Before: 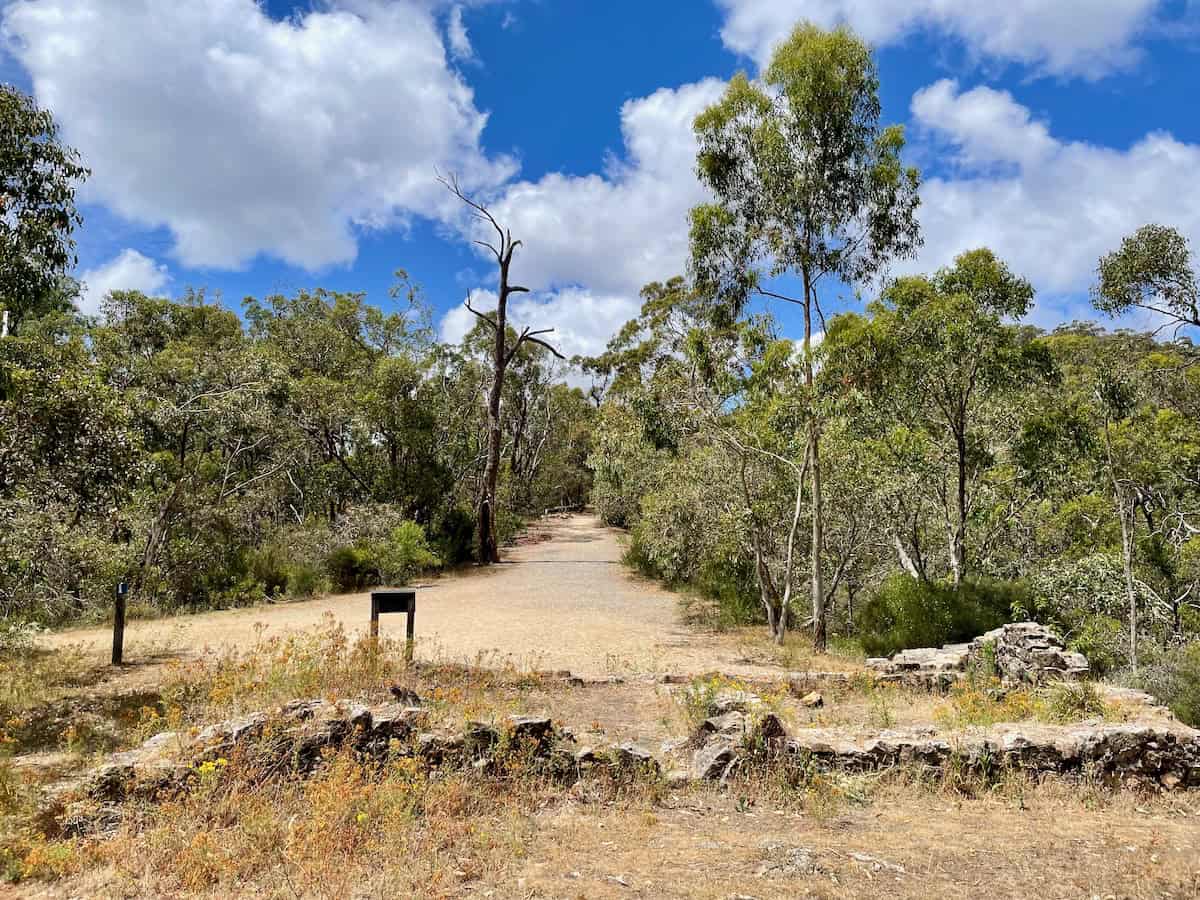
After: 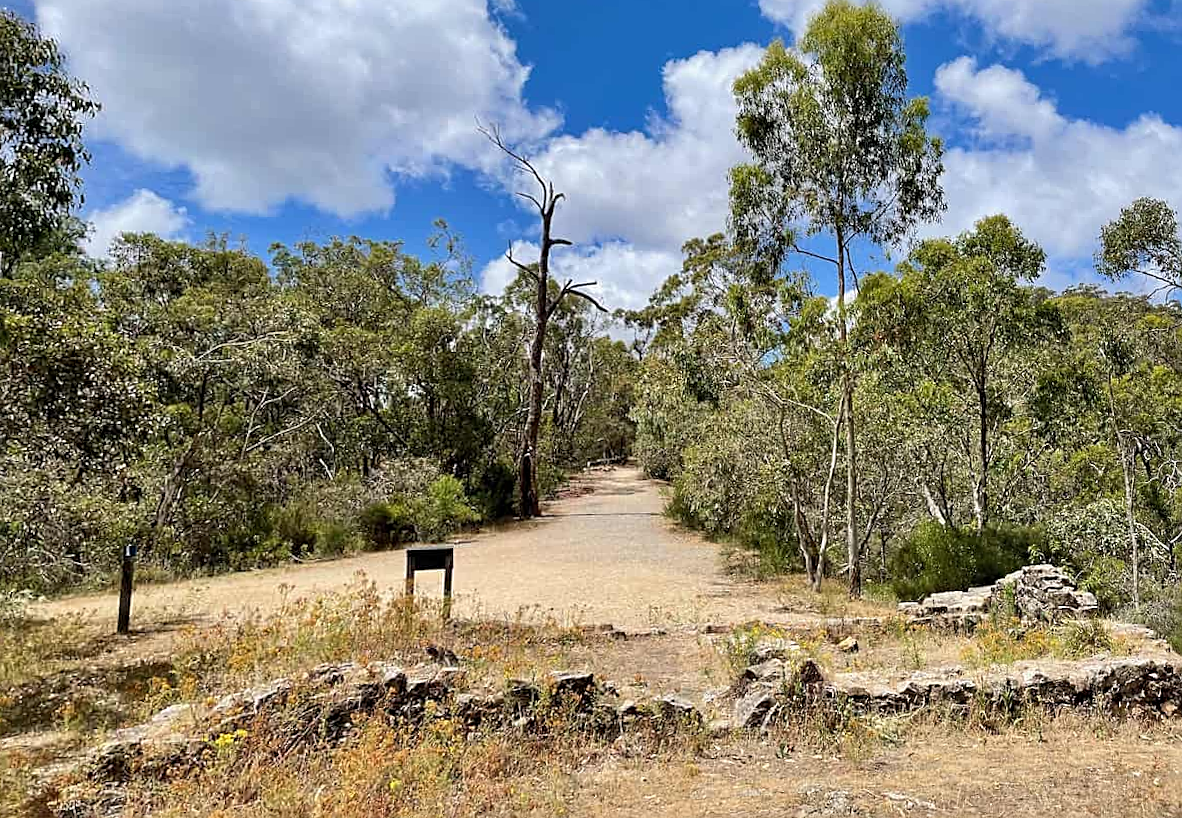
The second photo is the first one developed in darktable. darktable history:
sharpen: on, module defaults
rotate and perspective: rotation -0.013°, lens shift (vertical) -0.027, lens shift (horizontal) 0.178, crop left 0.016, crop right 0.989, crop top 0.082, crop bottom 0.918
